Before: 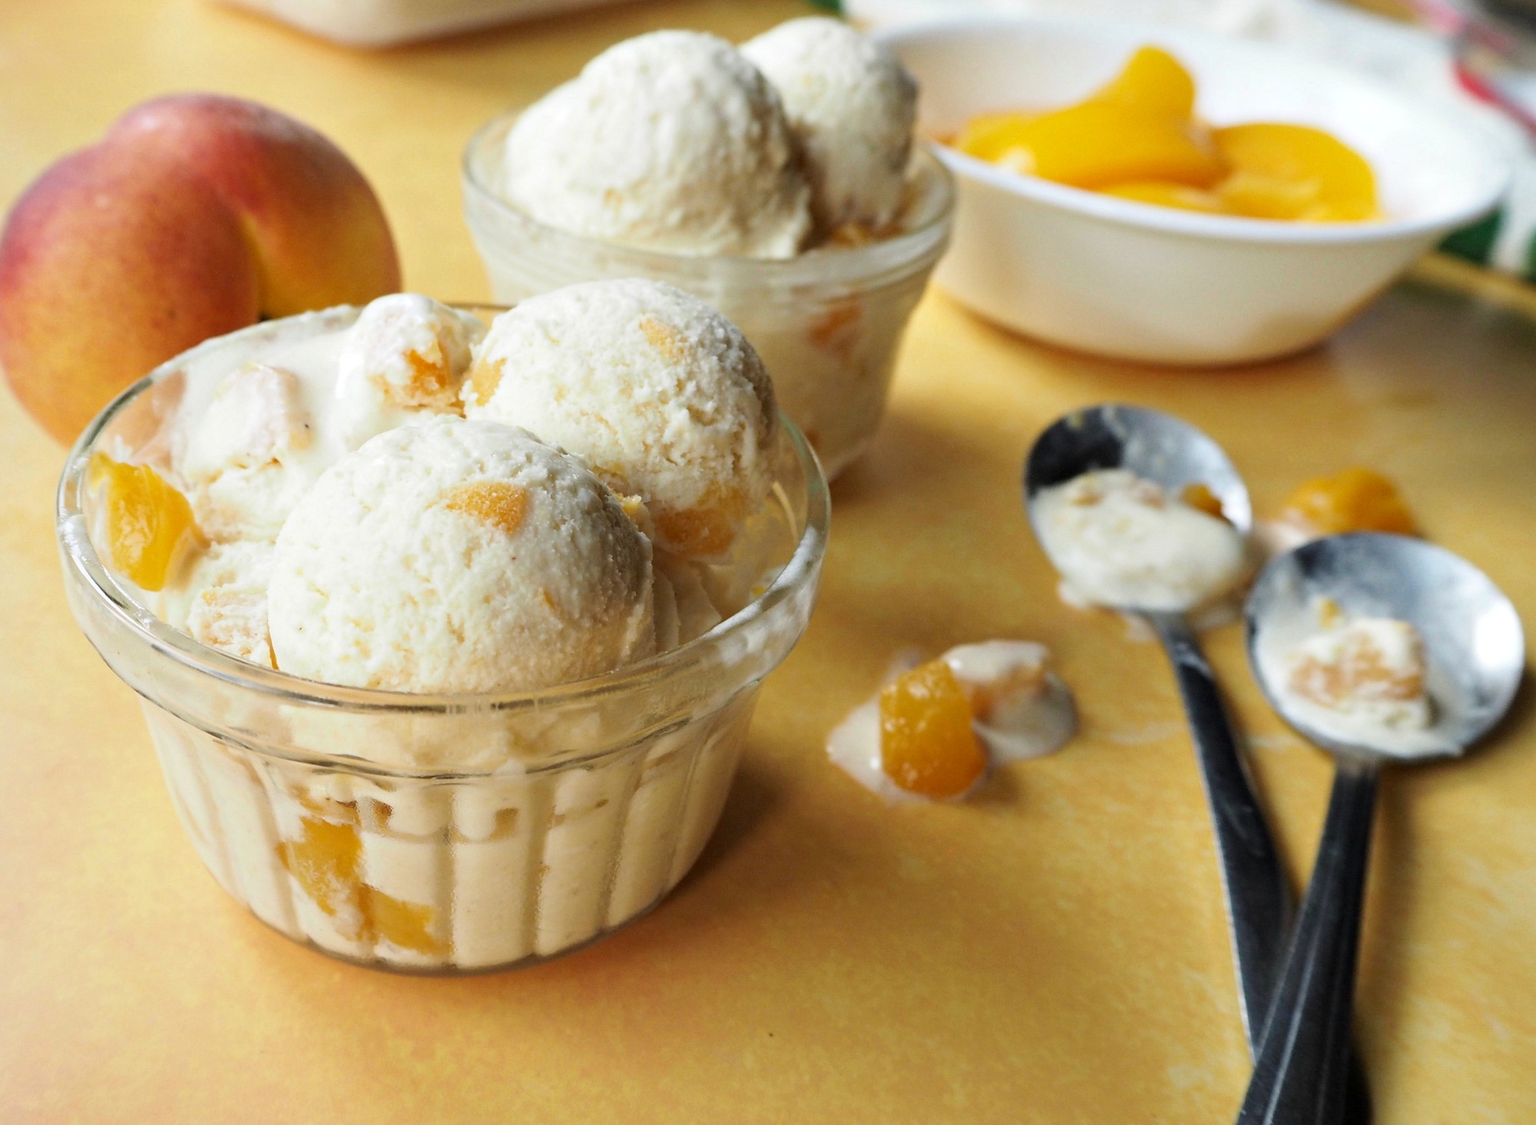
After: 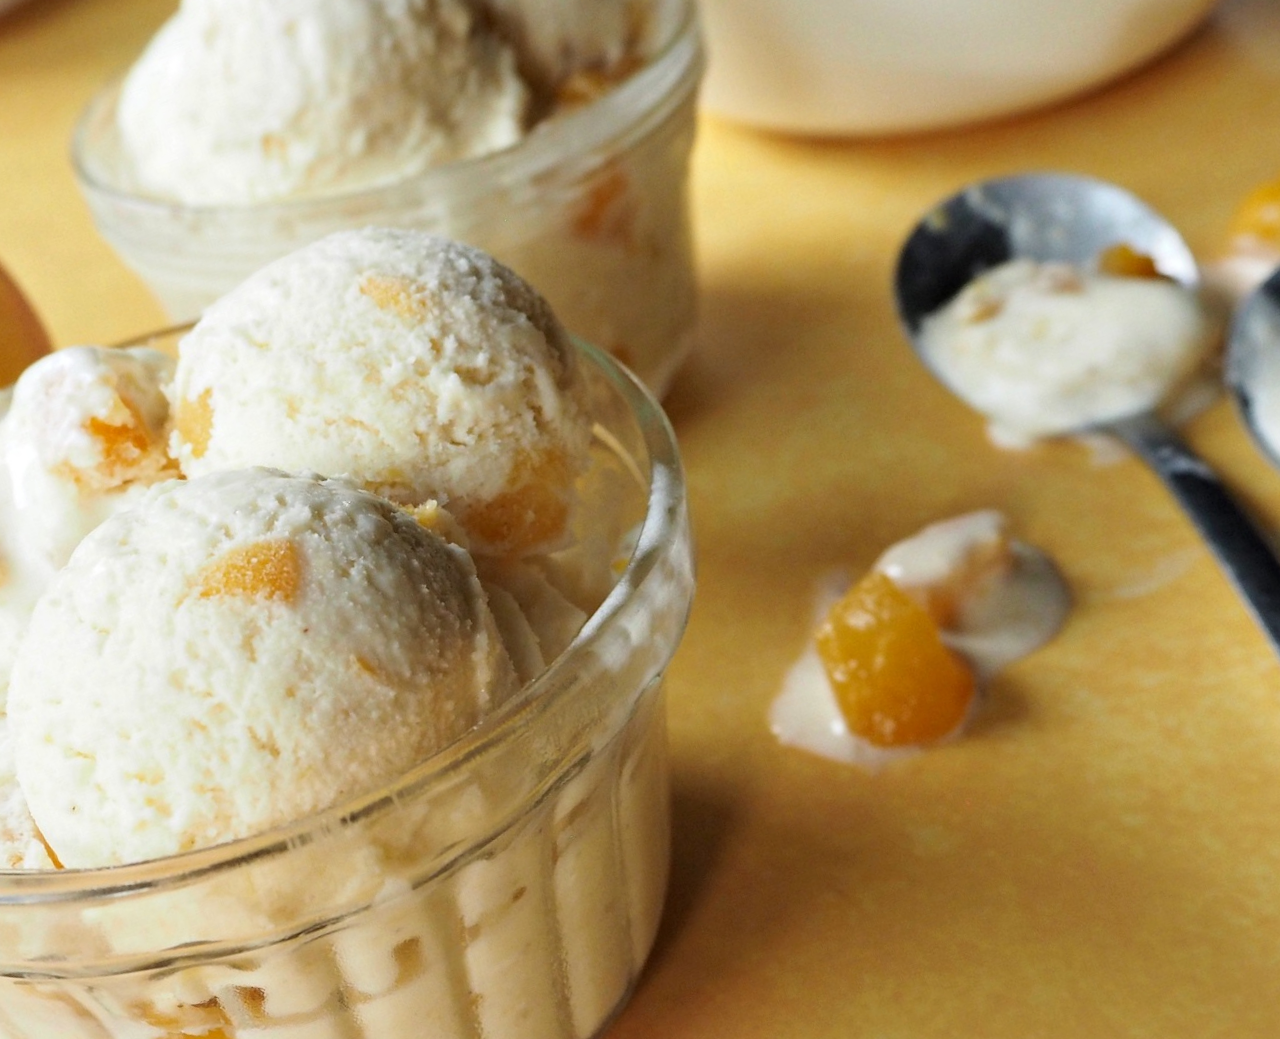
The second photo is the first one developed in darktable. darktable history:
crop and rotate: angle 19.23°, left 6.828%, right 3.913%, bottom 1.094%
tone equalizer: smoothing diameter 24.78%, edges refinement/feathering 10.52, preserve details guided filter
